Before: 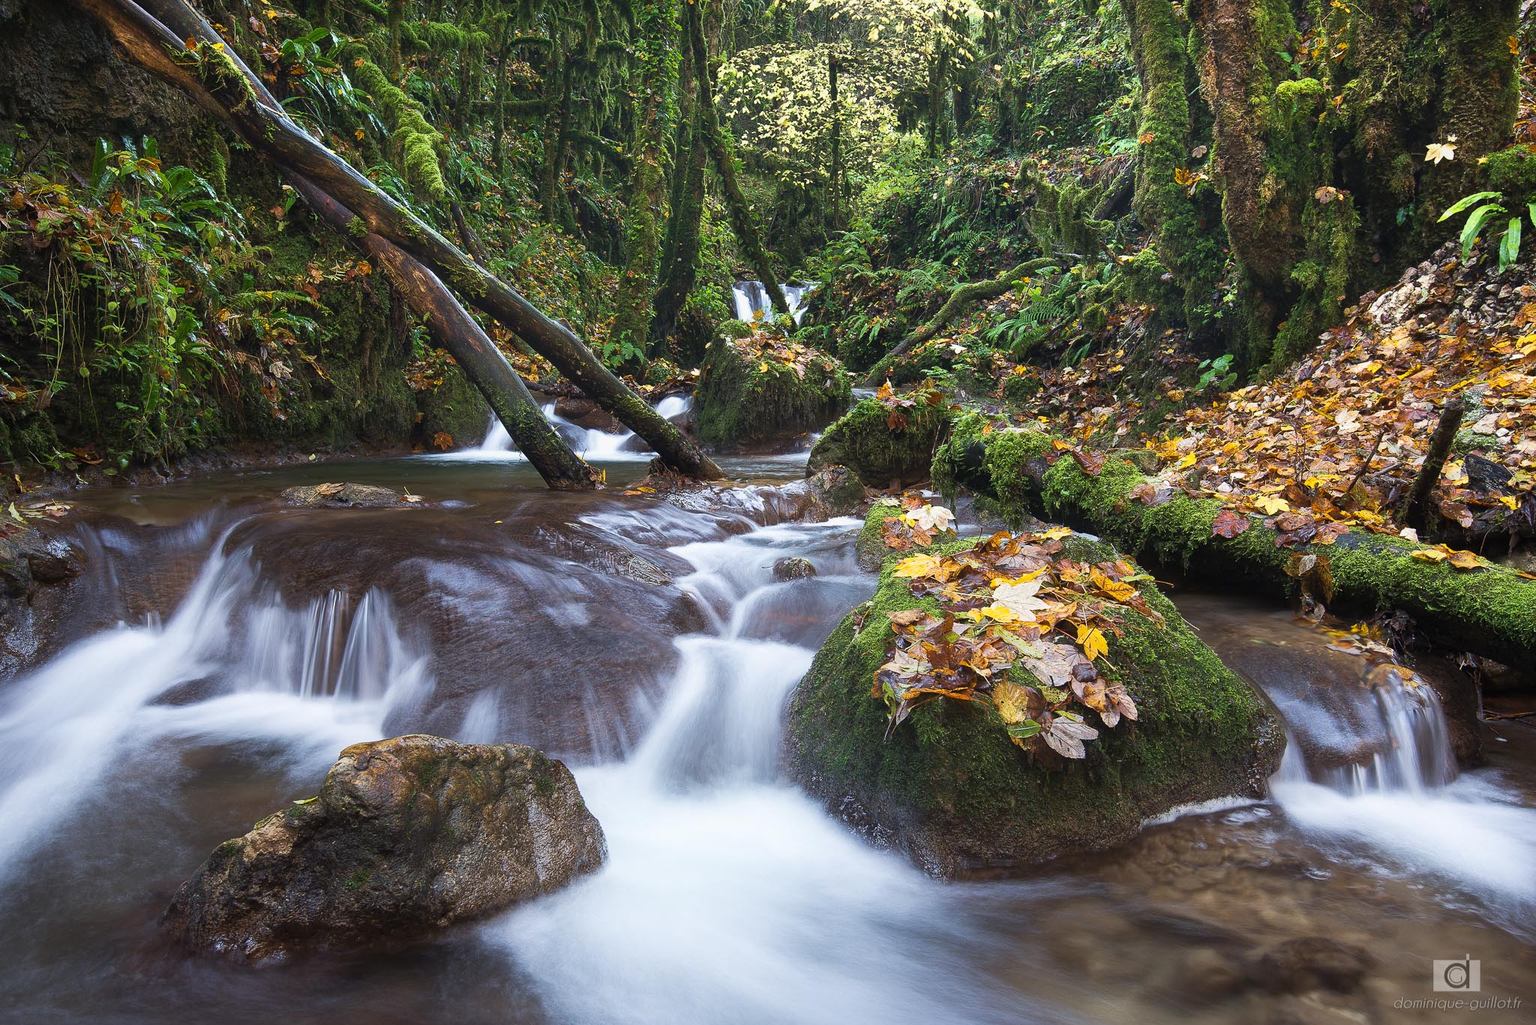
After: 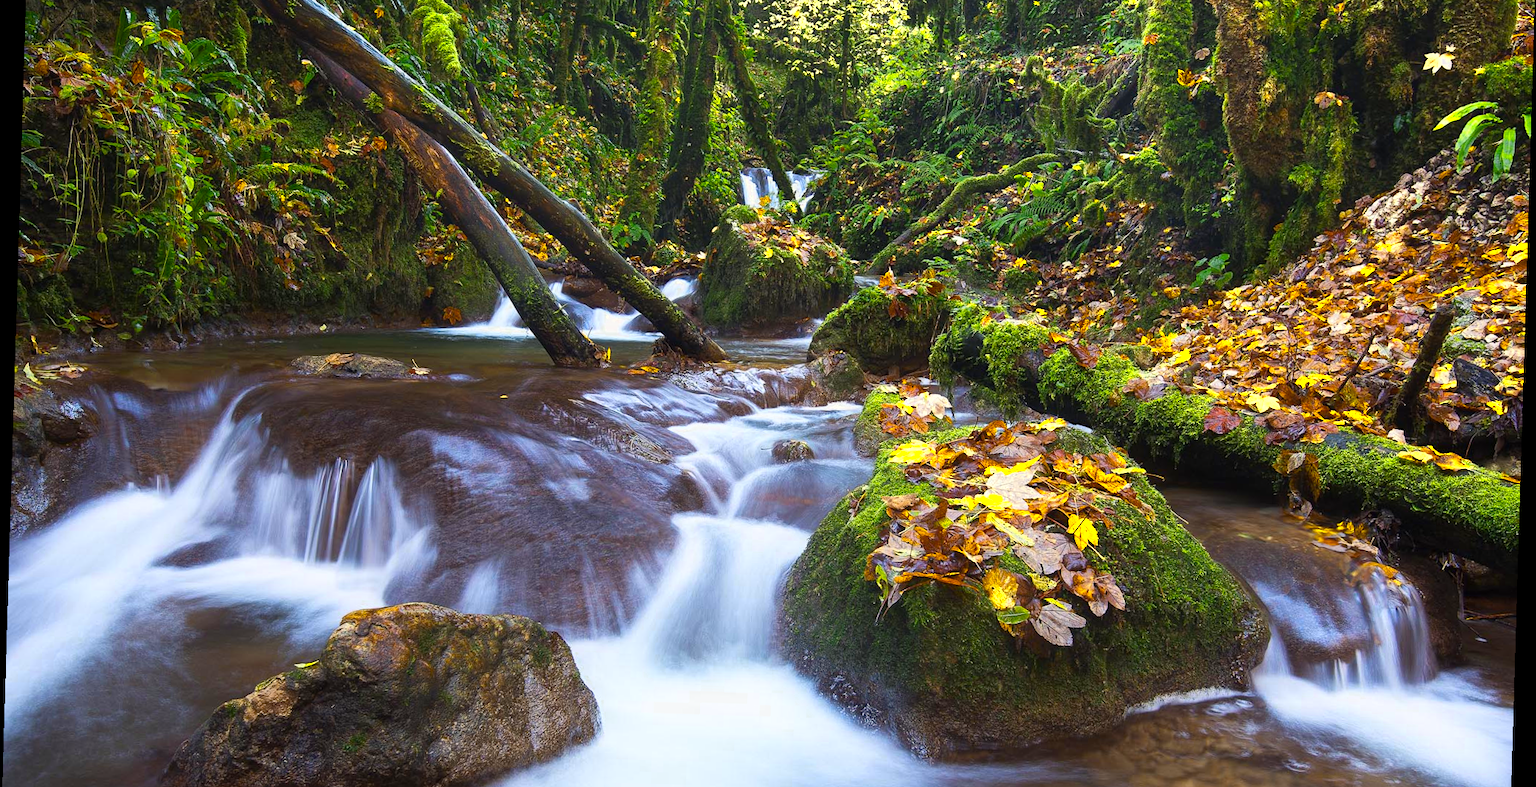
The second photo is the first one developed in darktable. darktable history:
color balance rgb: perceptual saturation grading › global saturation 30%, global vibrance 20%
color zones: curves: ch0 [(0, 0.485) (0.178, 0.476) (0.261, 0.623) (0.411, 0.403) (0.708, 0.603) (0.934, 0.412)]; ch1 [(0.003, 0.485) (0.149, 0.496) (0.229, 0.584) (0.326, 0.551) (0.484, 0.262) (0.757, 0.643)]
rotate and perspective: rotation 1.72°, automatic cropping off
white balance: red 1.009, blue 0.985
crop and rotate: top 12.5%, bottom 12.5%
